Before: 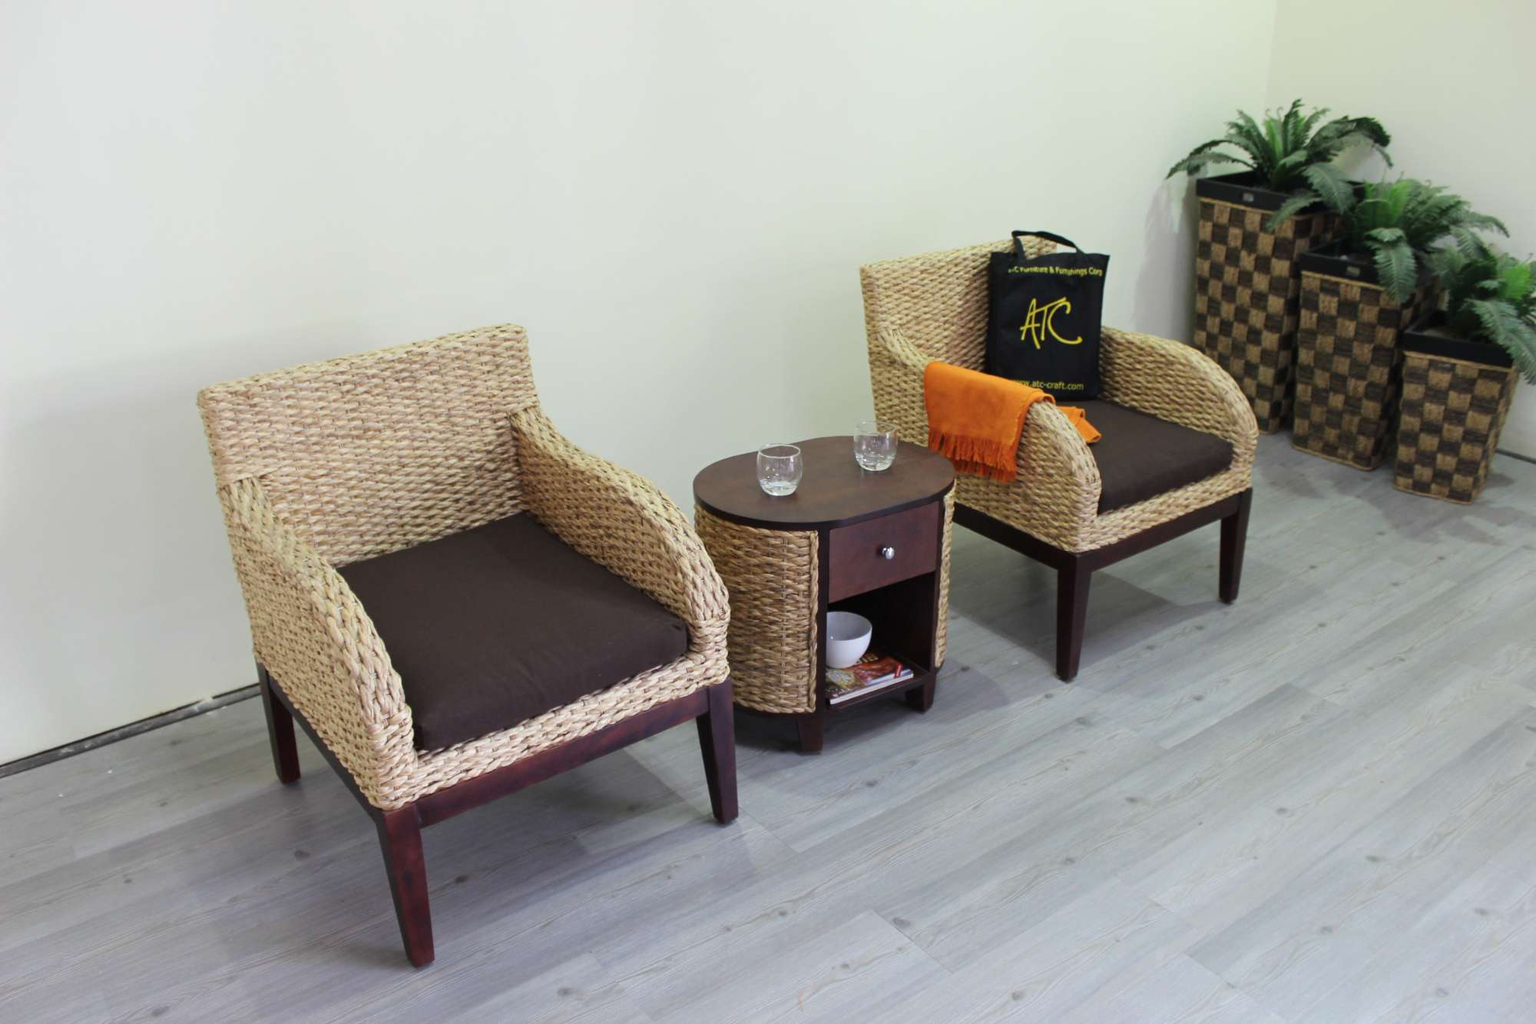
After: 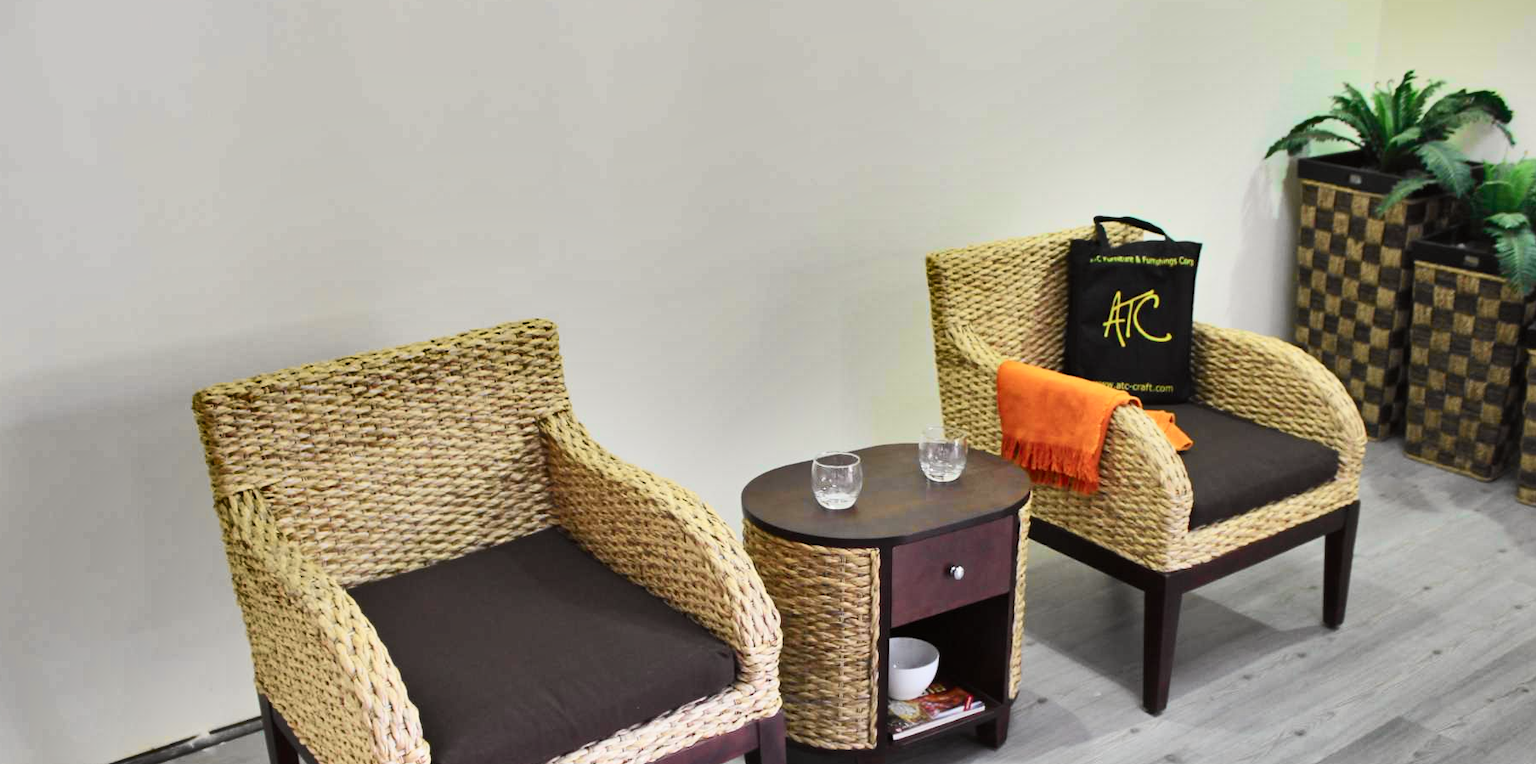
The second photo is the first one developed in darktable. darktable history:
shadows and highlights: shadows 24.5, highlights -78.15, soften with gaussian
tone curve: curves: ch0 [(0, 0) (0.055, 0.05) (0.258, 0.287) (0.434, 0.526) (0.517, 0.648) (0.745, 0.874) (1, 1)]; ch1 [(0, 0) (0.346, 0.307) (0.418, 0.383) (0.46, 0.439) (0.482, 0.493) (0.502, 0.503) (0.517, 0.514) (0.55, 0.561) (0.588, 0.603) (0.646, 0.688) (1, 1)]; ch2 [(0, 0) (0.346, 0.34) (0.431, 0.45) (0.485, 0.499) (0.5, 0.503) (0.527, 0.525) (0.545, 0.562) (0.679, 0.706) (1, 1)], color space Lab, independent channels, preserve colors none
crop: left 1.509%, top 3.452%, right 7.696%, bottom 28.452%
